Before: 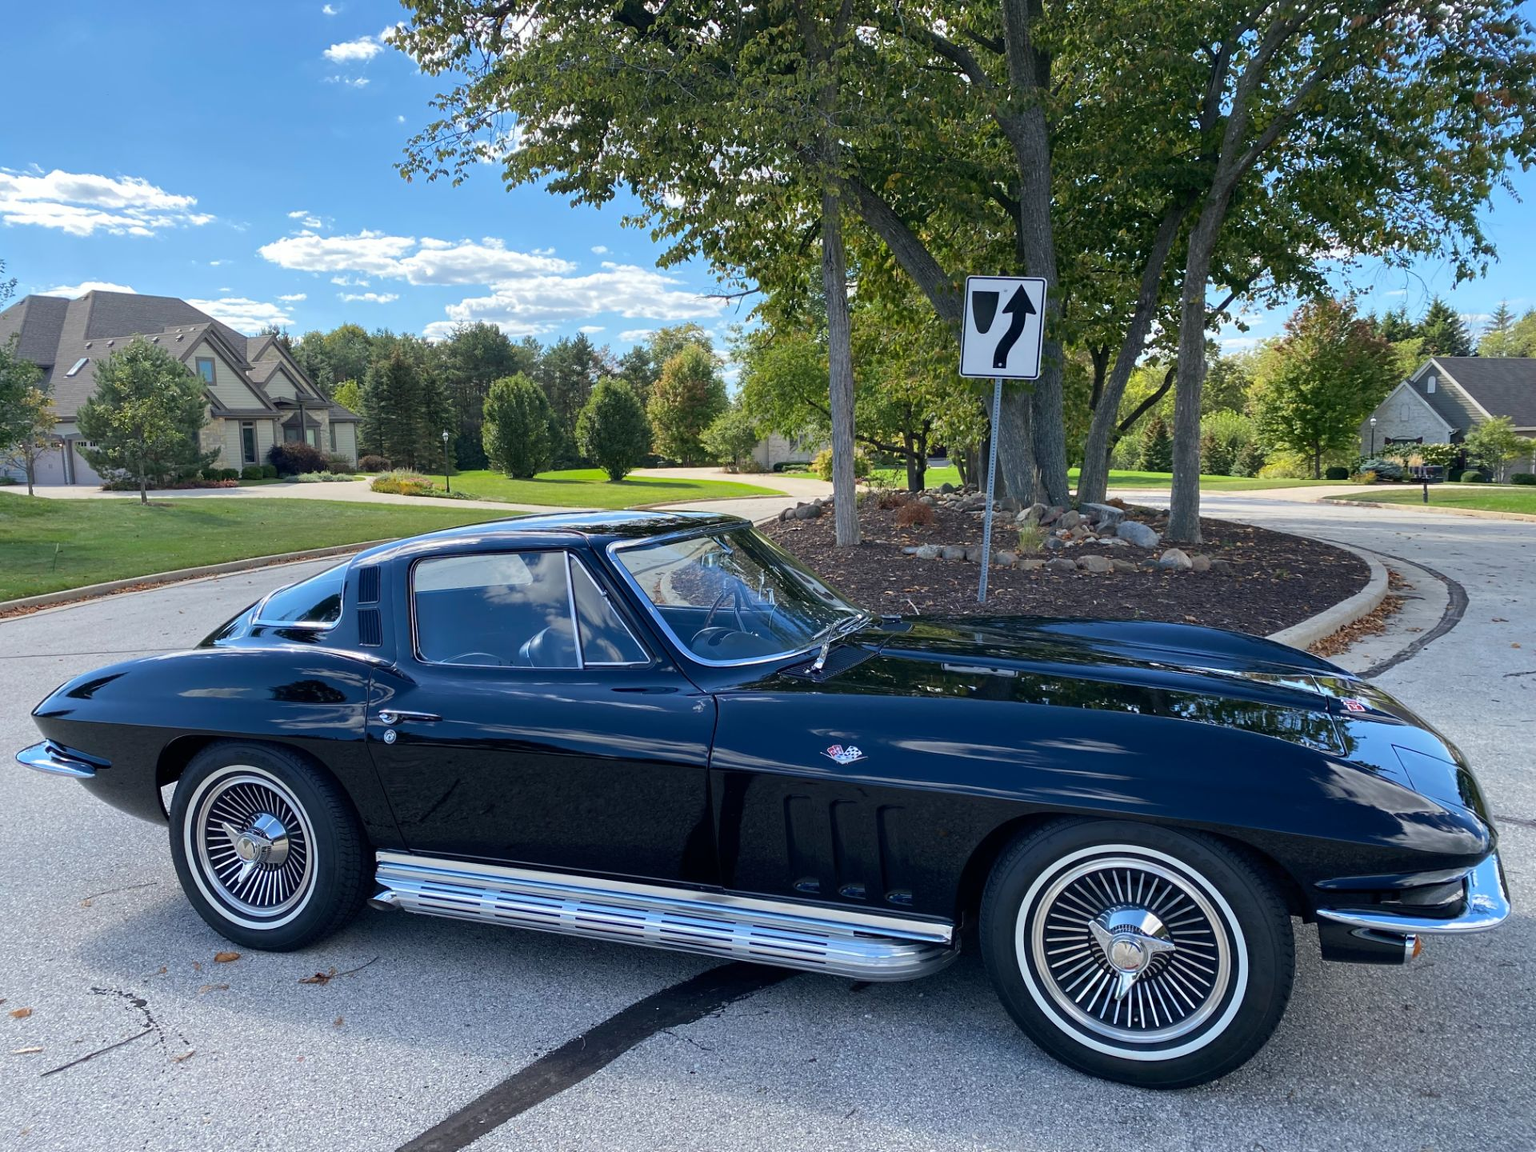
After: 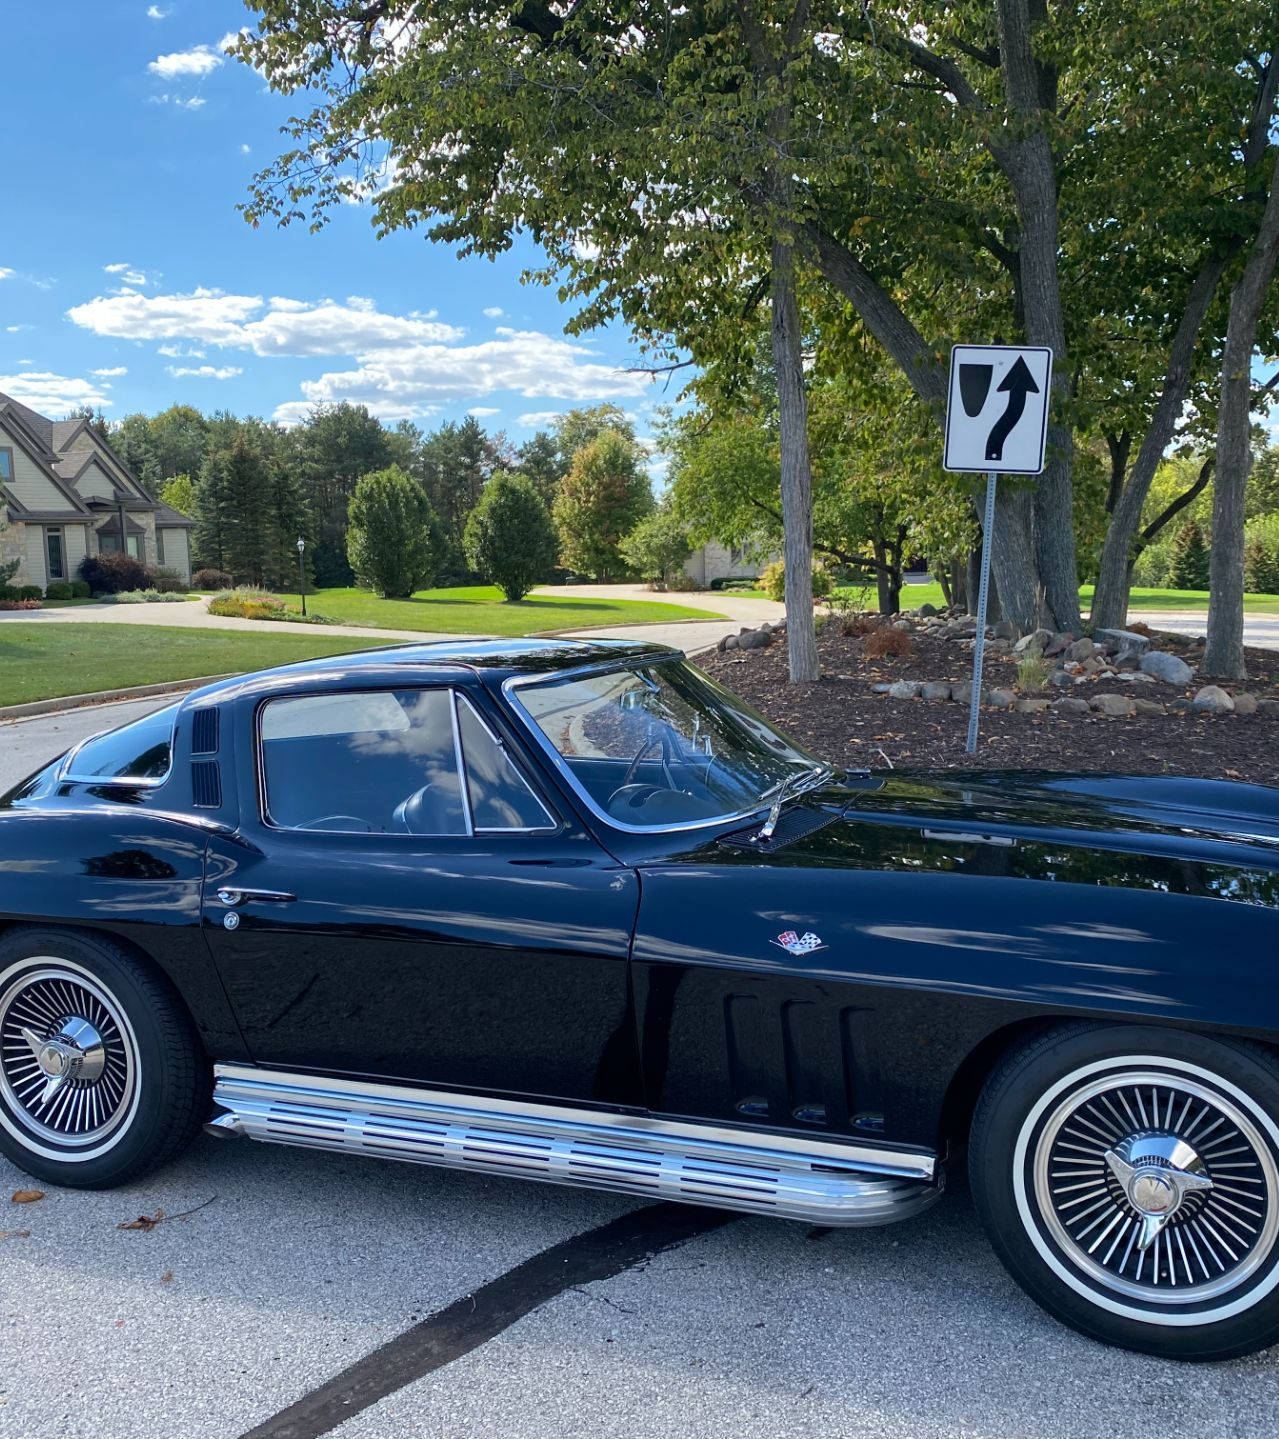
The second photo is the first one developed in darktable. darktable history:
crop and rotate: left 13.363%, right 19.971%
